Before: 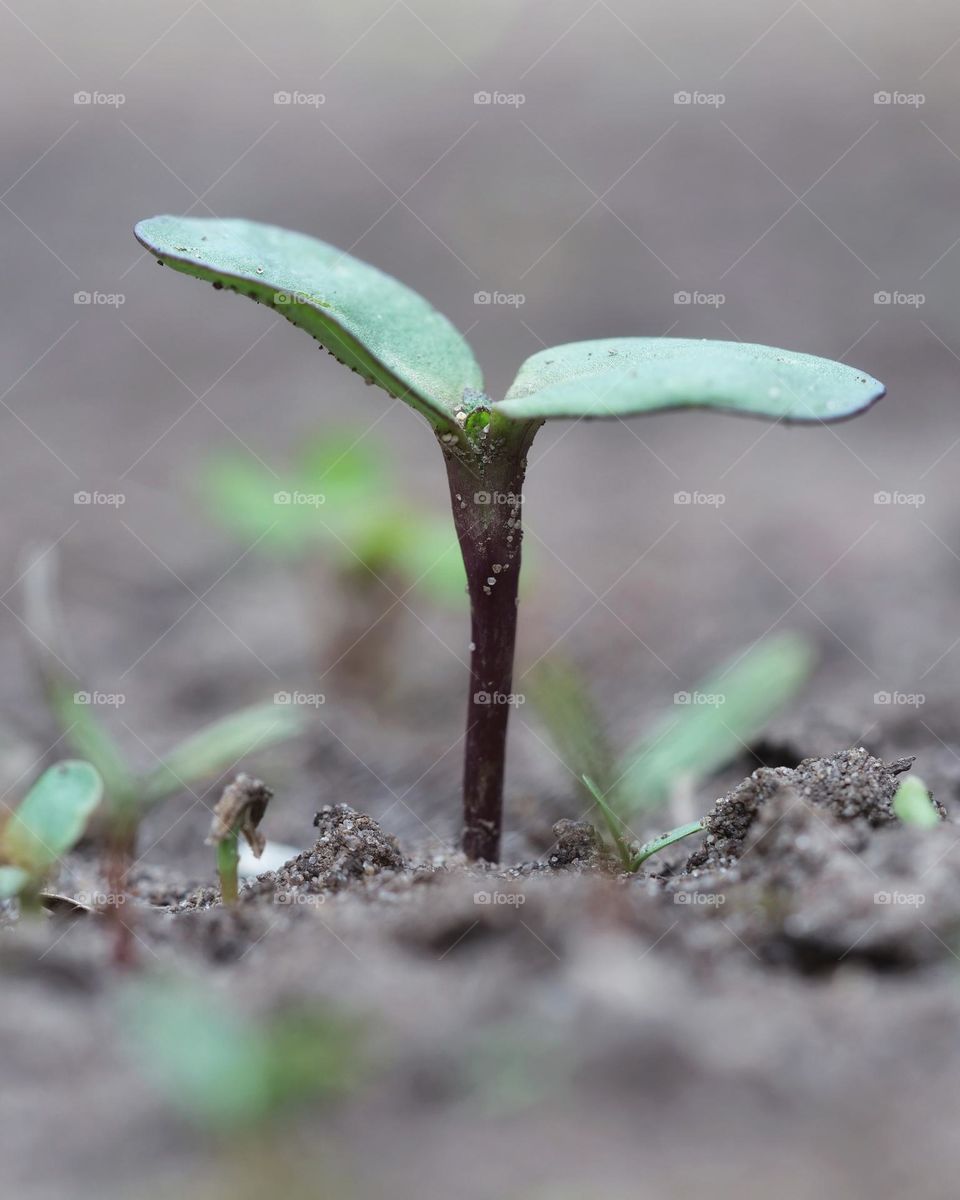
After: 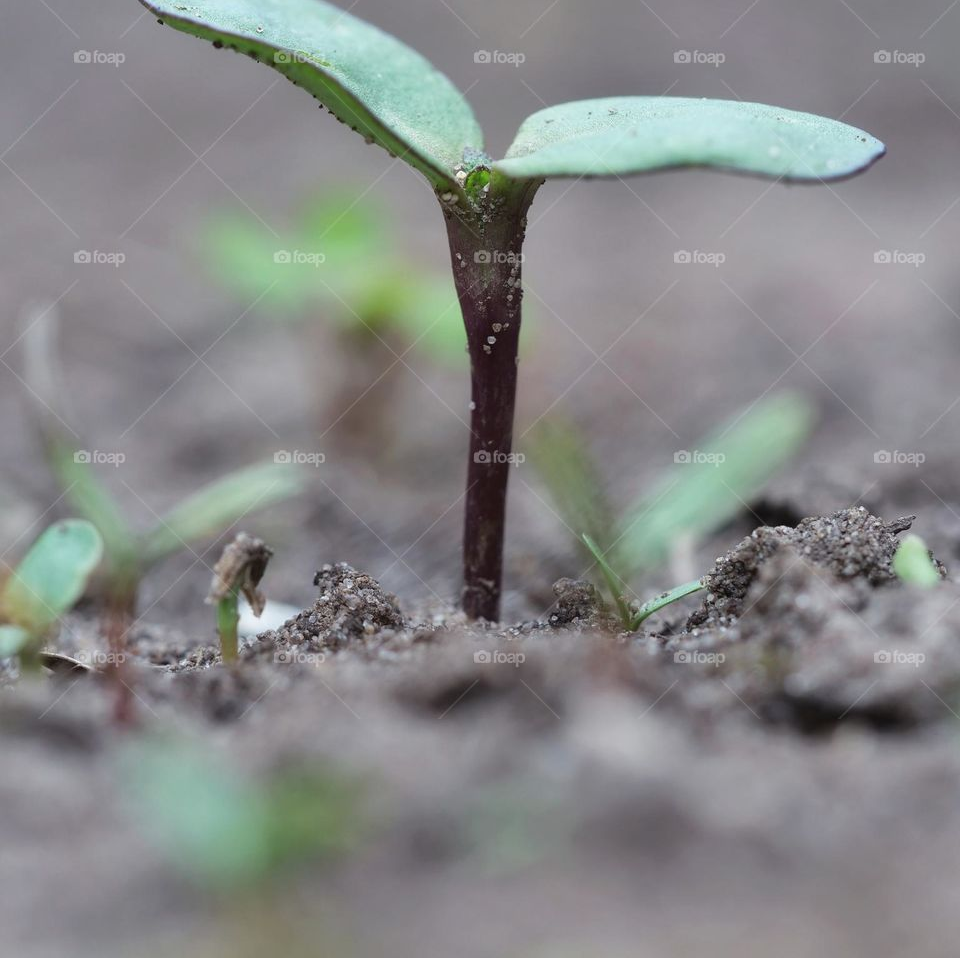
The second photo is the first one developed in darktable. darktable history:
crop and rotate: top 20.114%
